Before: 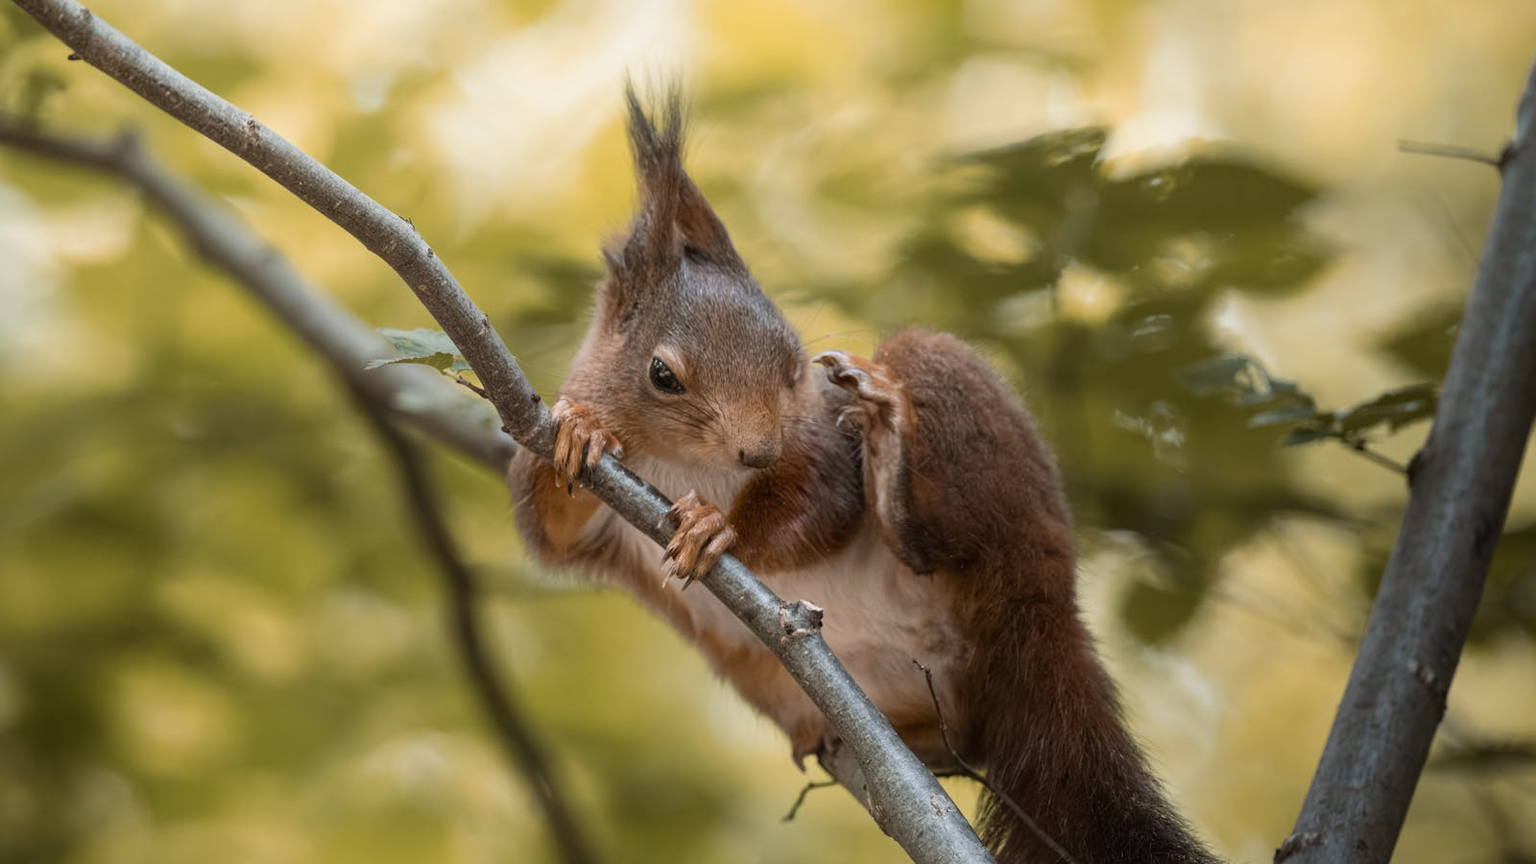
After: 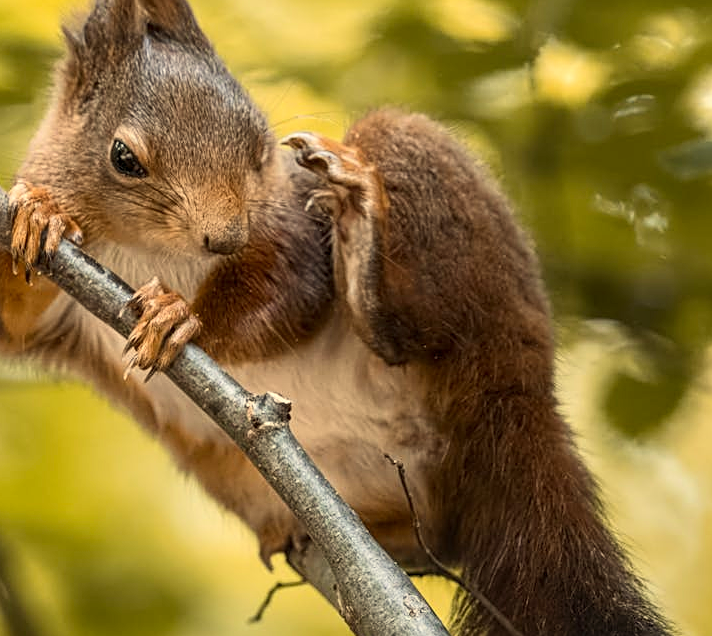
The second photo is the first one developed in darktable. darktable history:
sharpen: on, module defaults
crop: left 35.437%, top 25.916%, right 20.002%, bottom 3.409%
color correction: highlights a* 1.3, highlights b* 17.66
local contrast: on, module defaults
contrast brightness saturation: contrast 0.2, brightness 0.155, saturation 0.221
